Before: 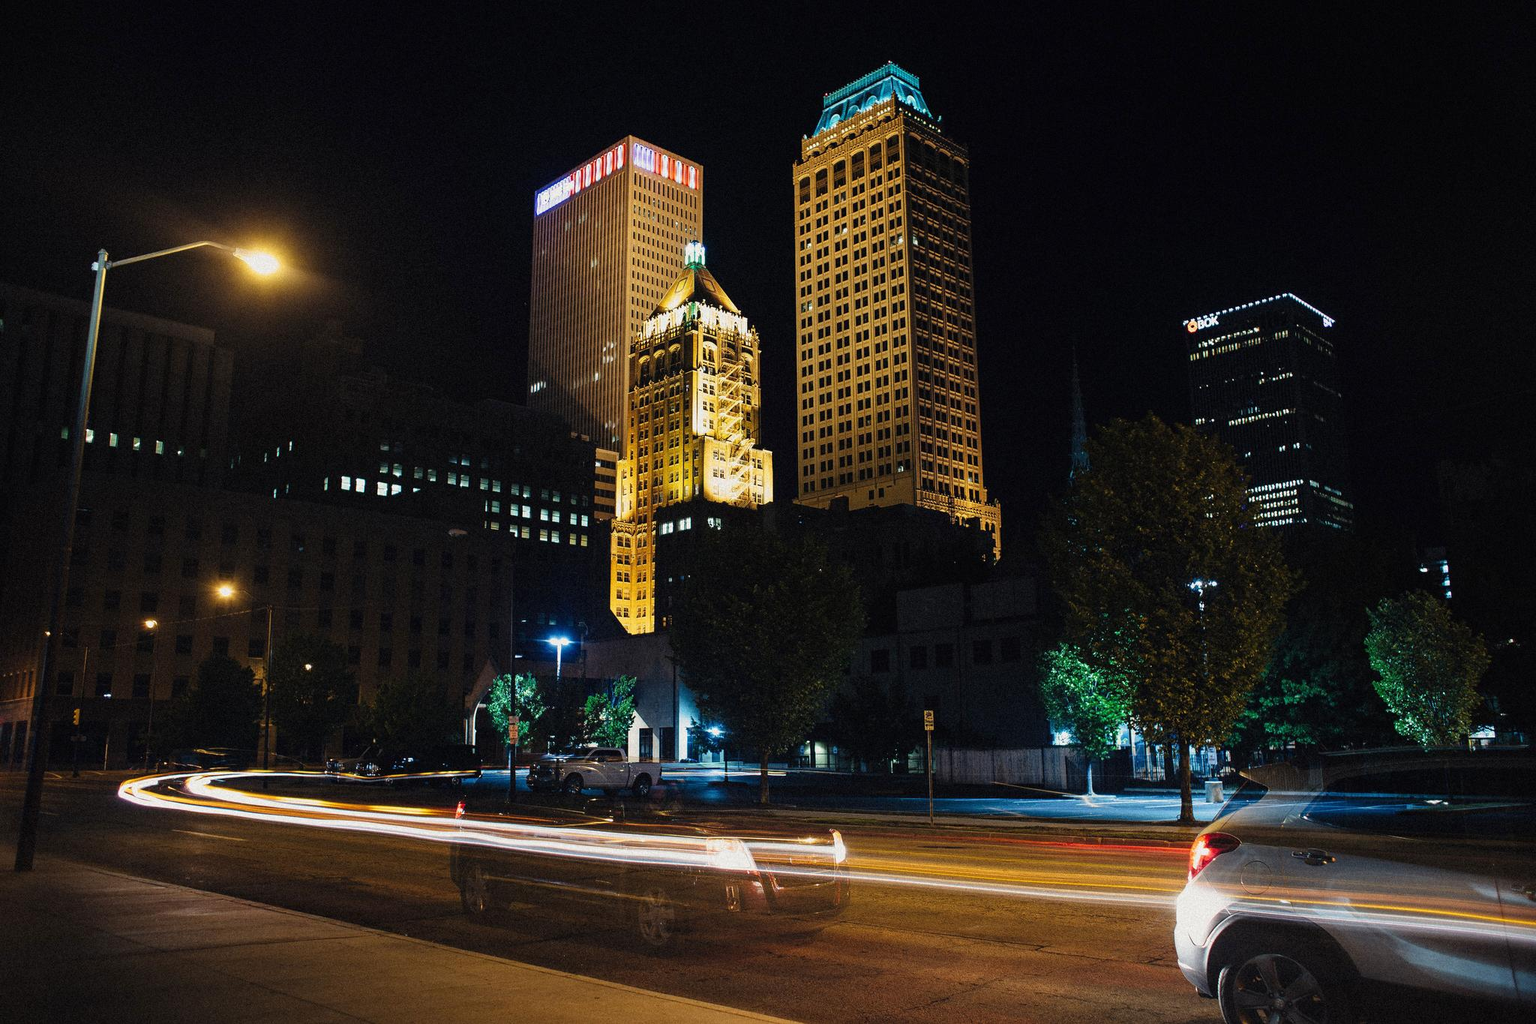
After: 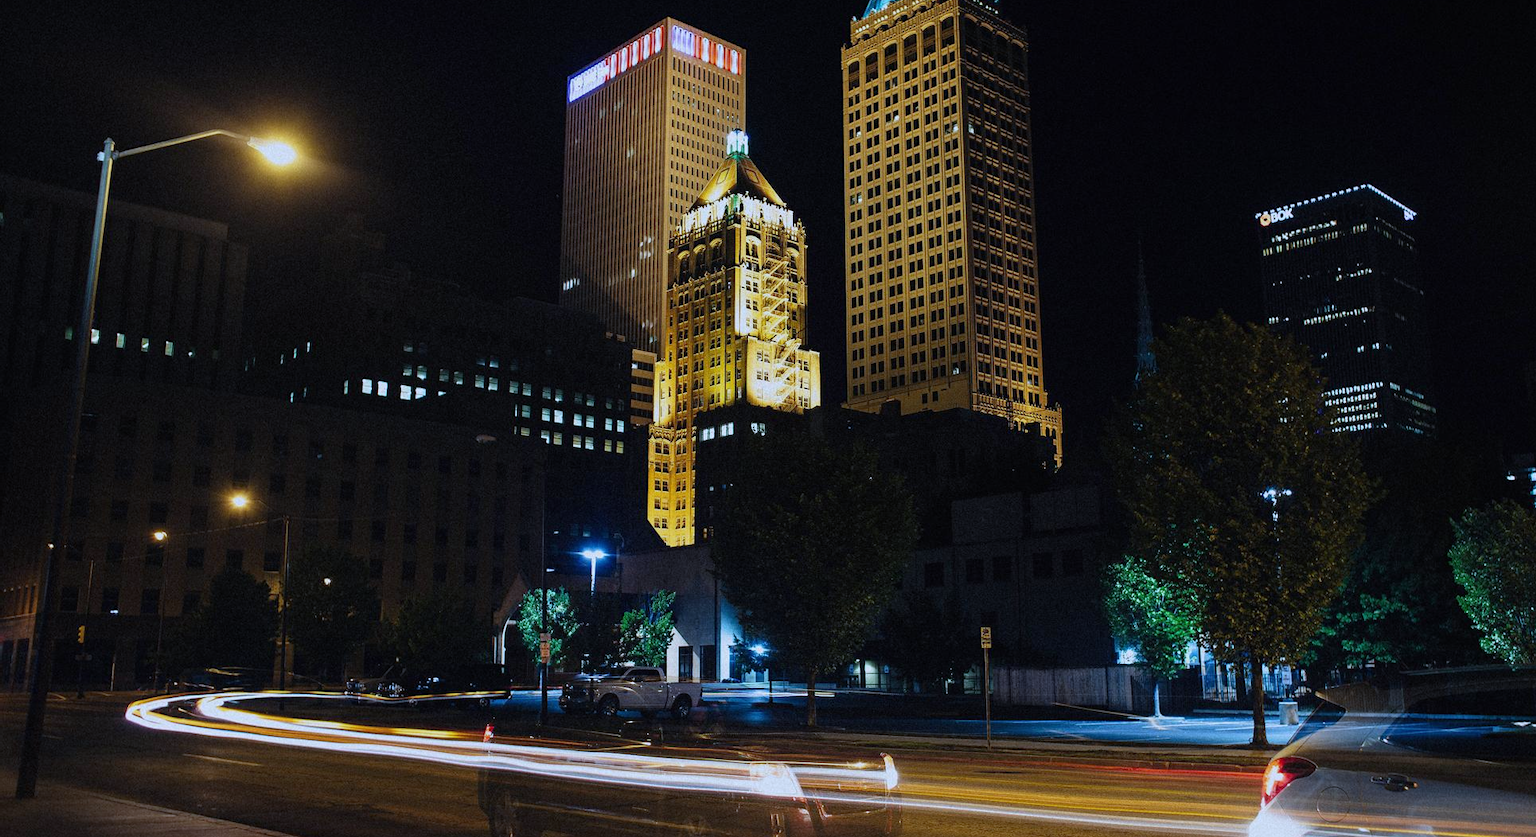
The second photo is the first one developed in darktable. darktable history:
exposure: exposure -0.21 EV, compensate highlight preservation false
crop and rotate: angle 0.03°, top 11.643%, right 5.651%, bottom 11.189%
white balance: red 0.926, green 1.003, blue 1.133
